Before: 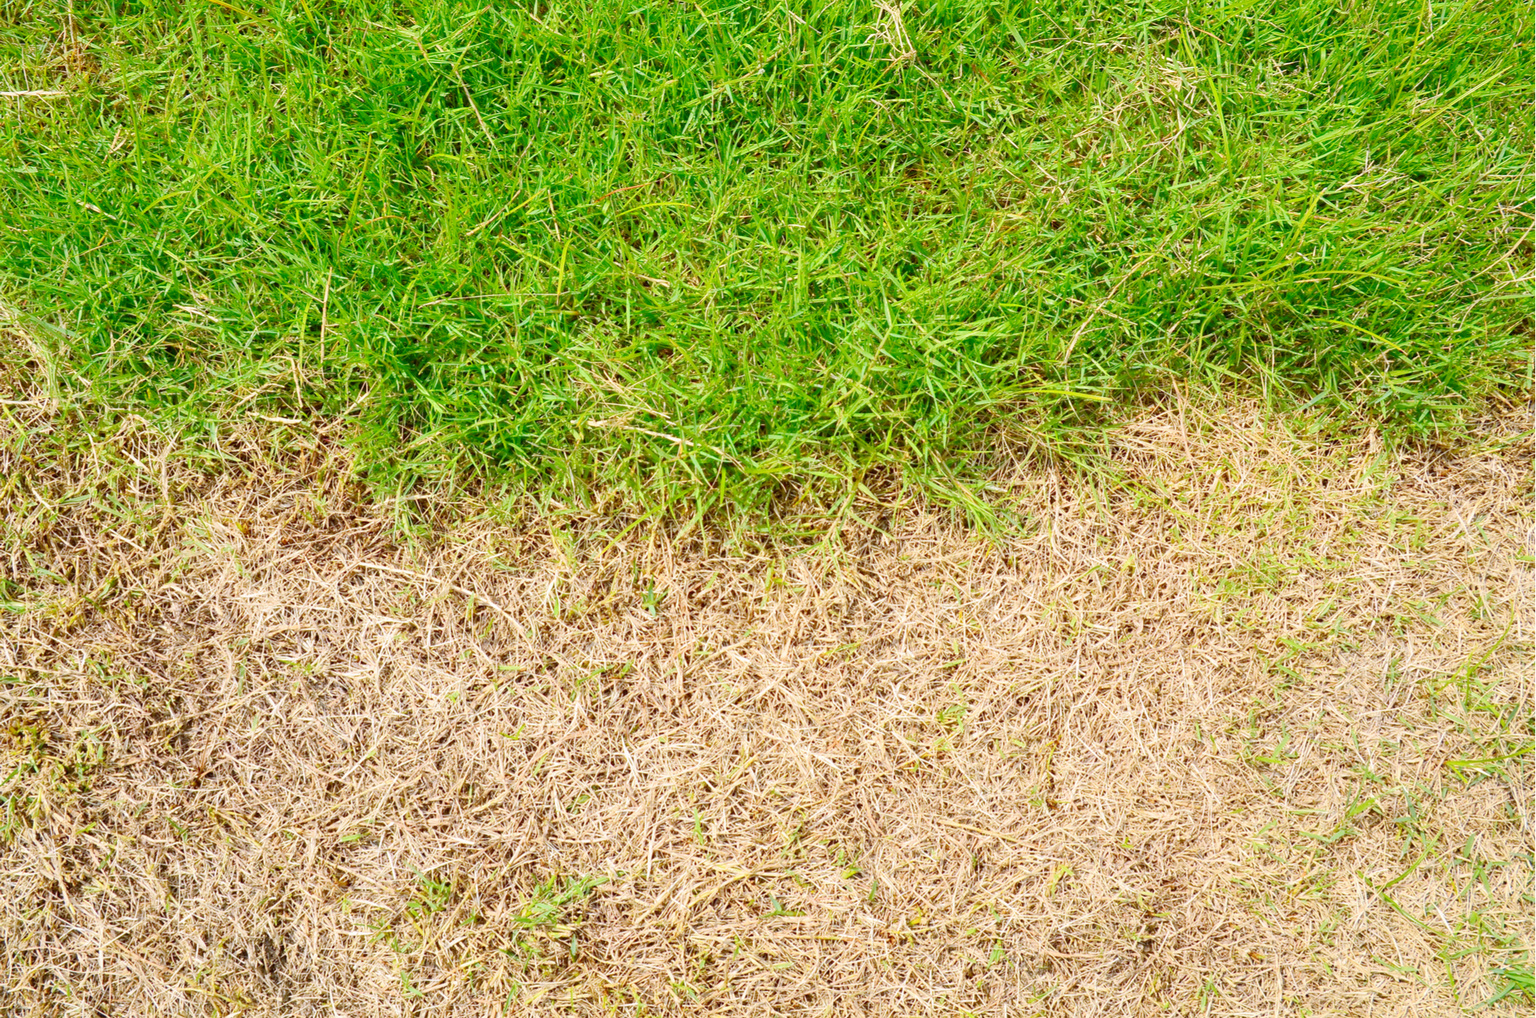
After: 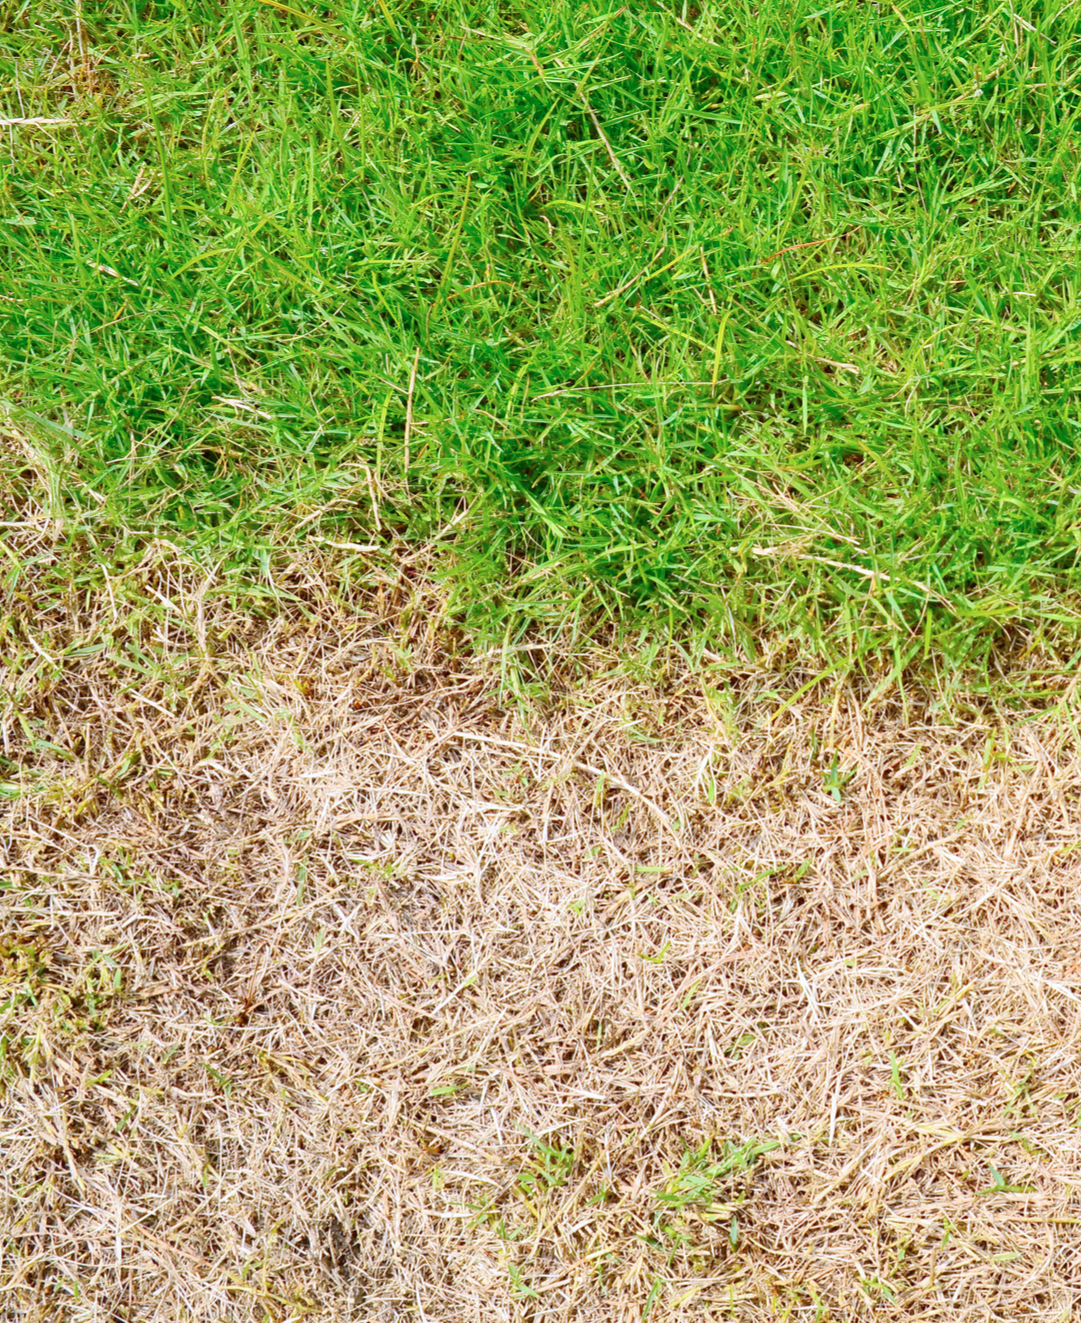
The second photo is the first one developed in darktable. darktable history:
color correction: highlights a* -0.739, highlights b* -9
tone equalizer: mask exposure compensation -0.503 EV
crop: left 0.65%, right 45.282%, bottom 0.08%
